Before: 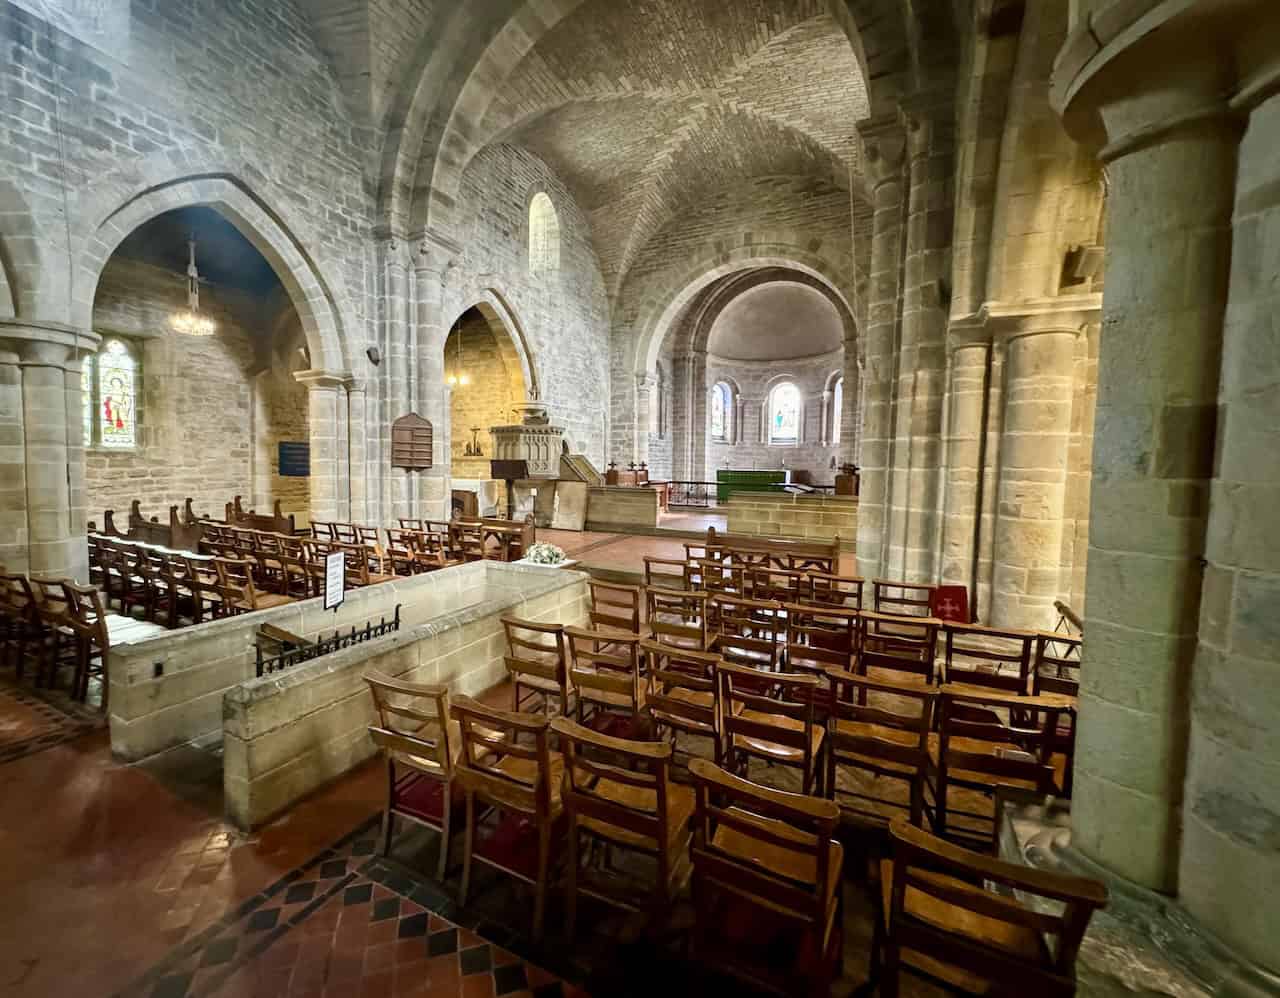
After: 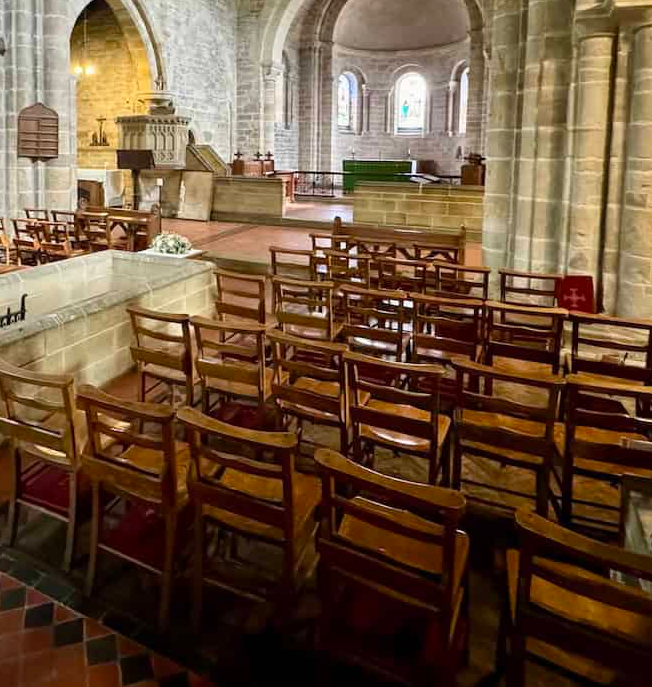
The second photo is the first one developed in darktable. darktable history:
crop and rotate: left 29.237%, top 31.152%, right 19.807%
white balance: emerald 1
